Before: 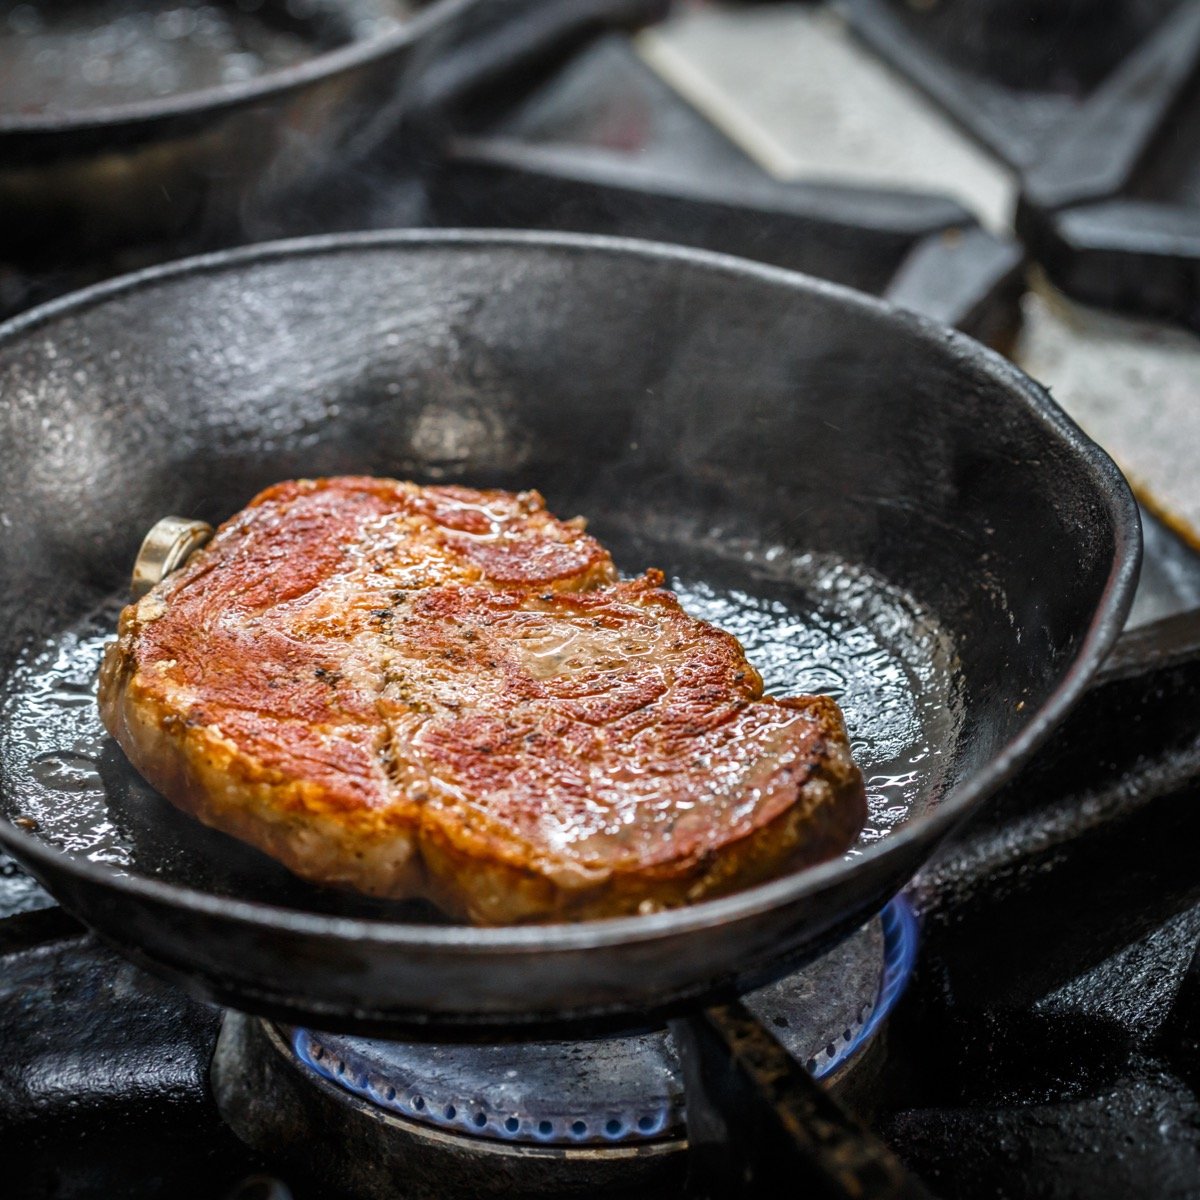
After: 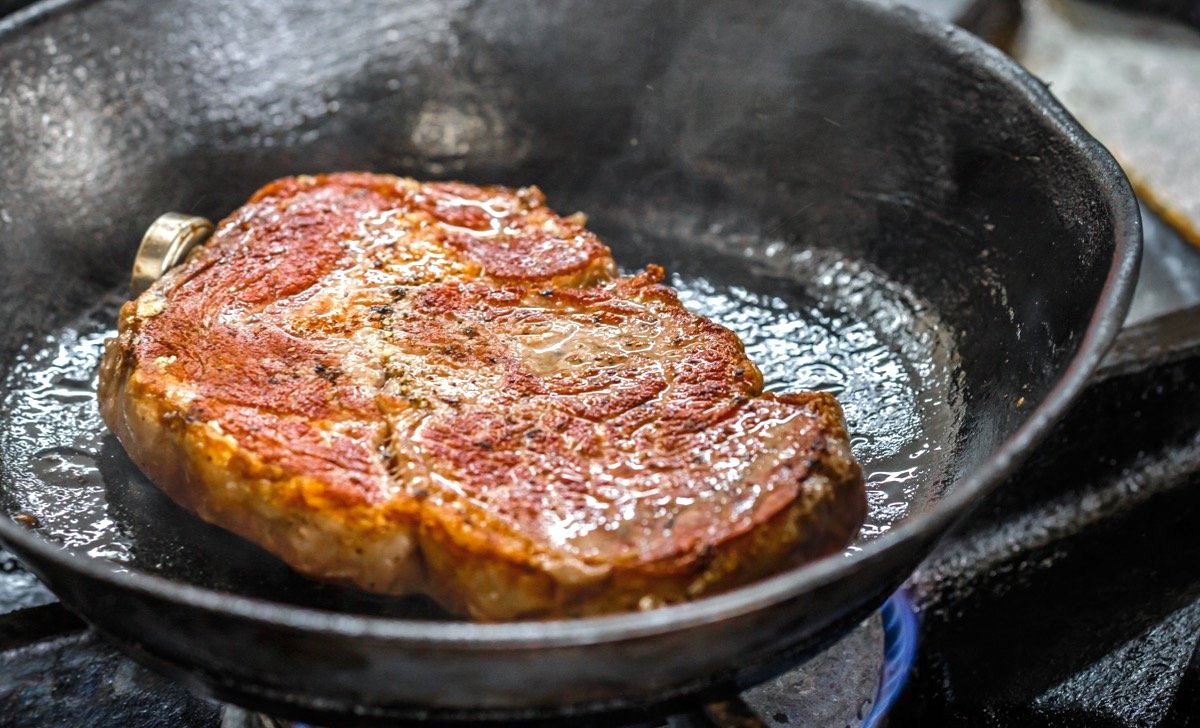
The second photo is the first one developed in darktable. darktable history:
shadows and highlights: on, module defaults
crop and rotate: top 25.357%, bottom 13.942%
tone equalizer: -8 EV -0.417 EV, -7 EV -0.389 EV, -6 EV -0.333 EV, -5 EV -0.222 EV, -3 EV 0.222 EV, -2 EV 0.333 EV, -1 EV 0.389 EV, +0 EV 0.417 EV, edges refinement/feathering 500, mask exposure compensation -1.57 EV, preserve details no
